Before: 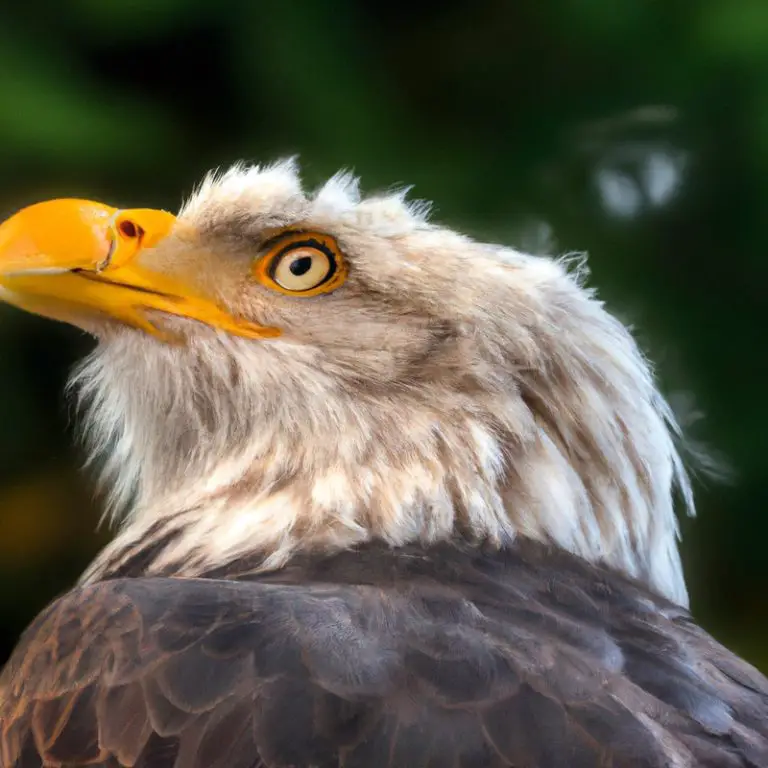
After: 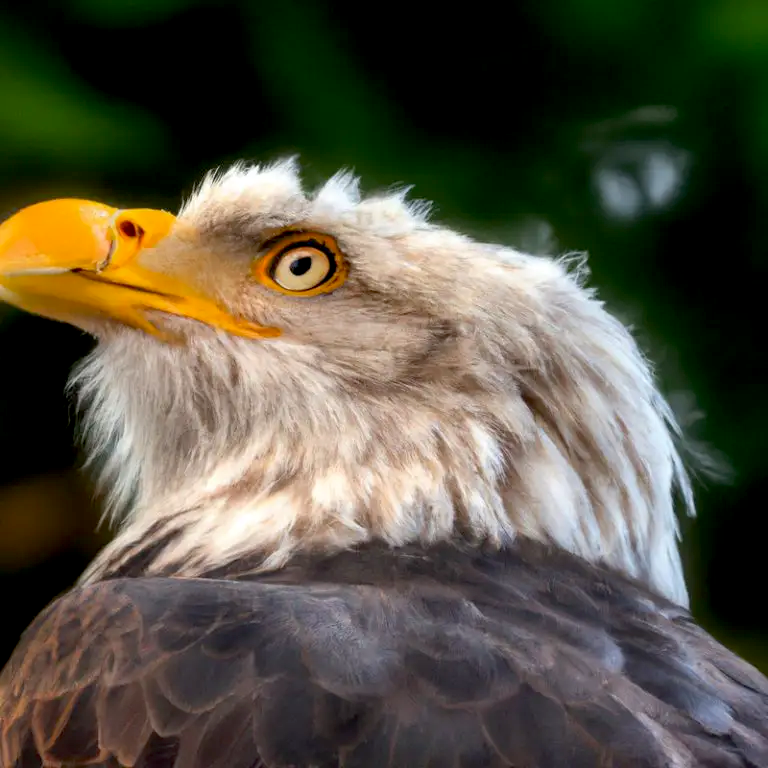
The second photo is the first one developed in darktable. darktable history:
exposure: black level correction 0.01, exposure 0.011 EV, compensate highlight preservation false
